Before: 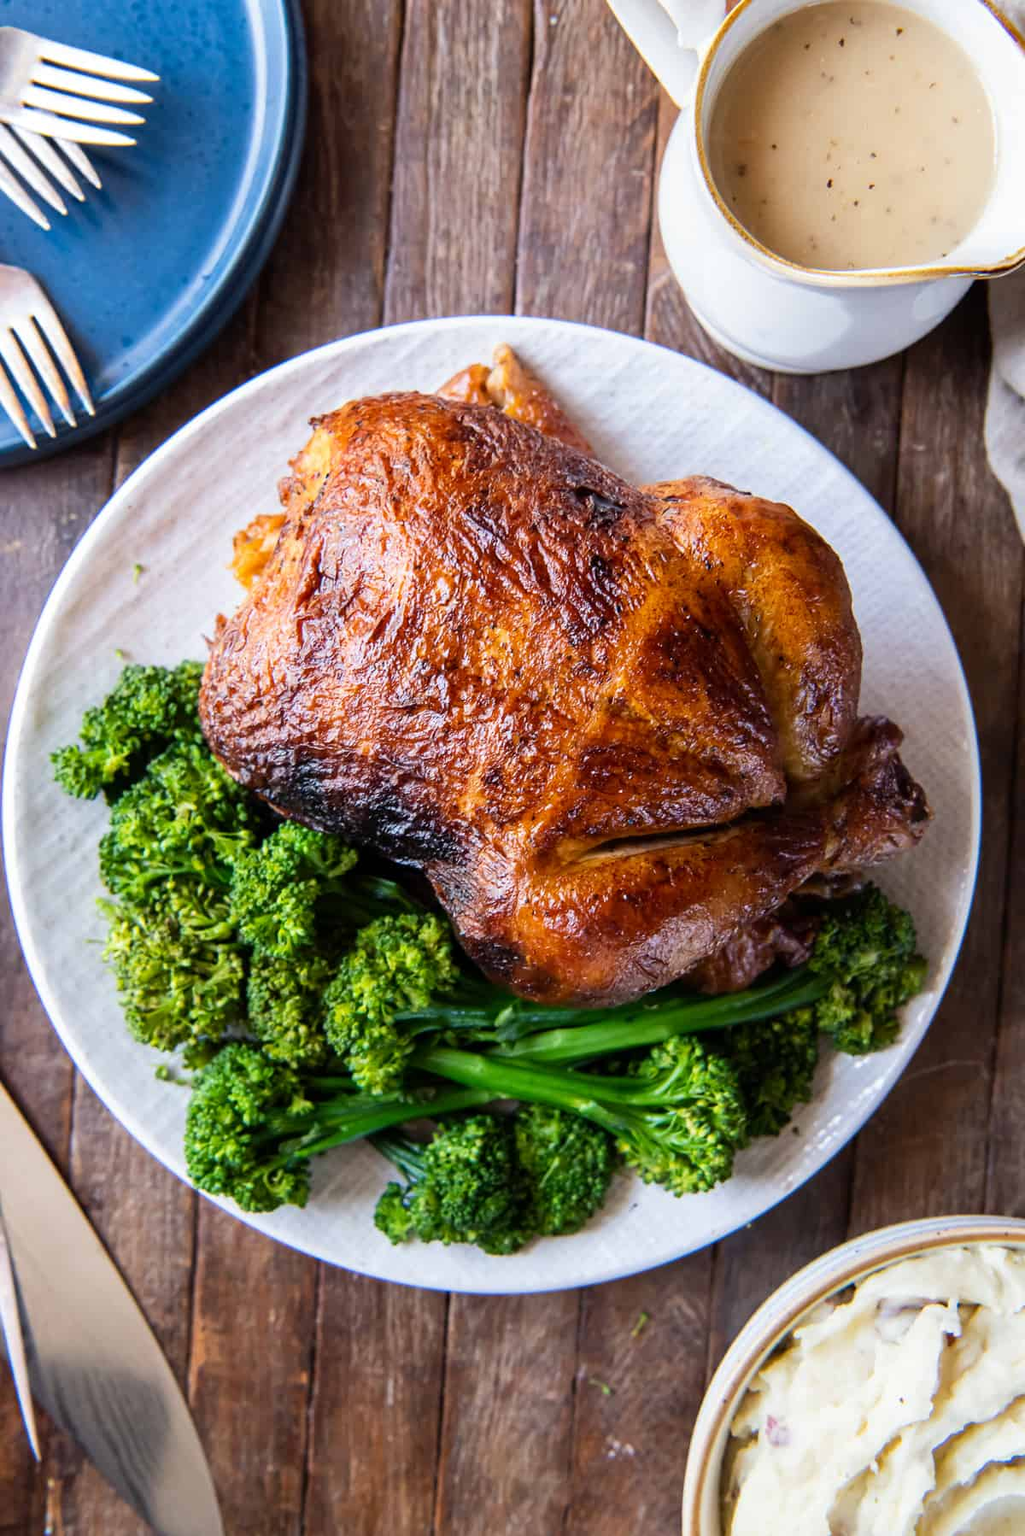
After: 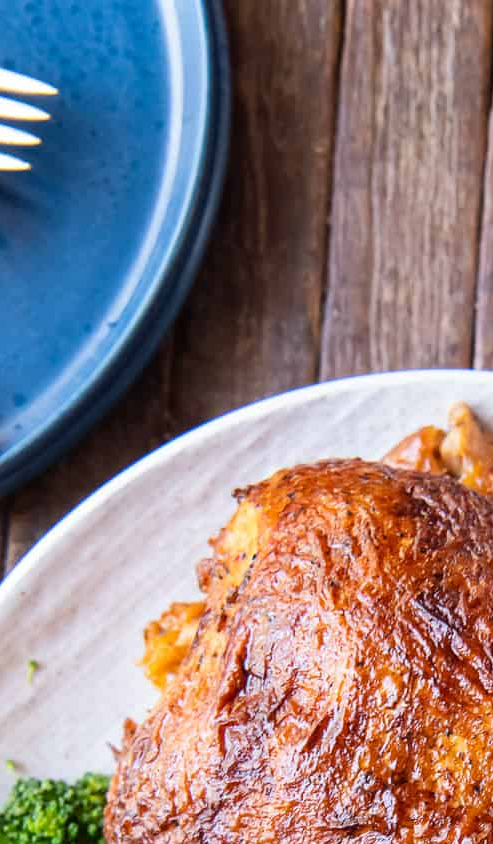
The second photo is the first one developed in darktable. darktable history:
crop and rotate: left 10.795%, top 0.072%, right 48.055%, bottom 52.977%
